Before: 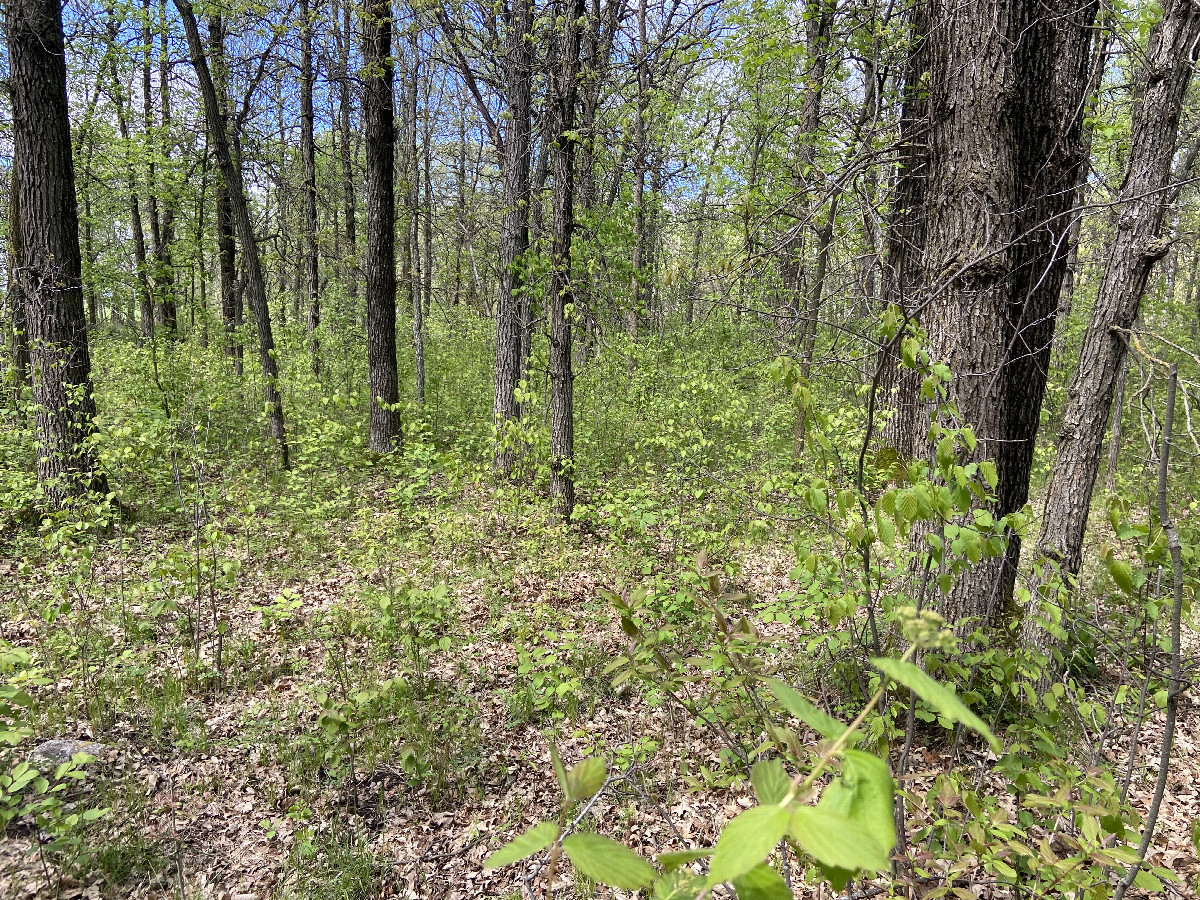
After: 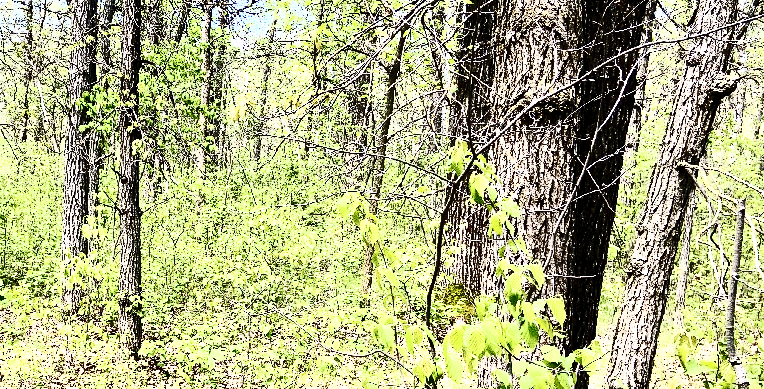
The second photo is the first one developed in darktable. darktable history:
base curve: curves: ch0 [(0, 0) (0.036, 0.037) (0.121, 0.228) (0.46, 0.76) (0.859, 0.983) (1, 1)], preserve colors none
contrast brightness saturation: contrast 0.93, brightness 0.2
crop: left 36.005%, top 18.293%, right 0.31%, bottom 38.444%
contrast equalizer: octaves 7, y [[0.524 ×6], [0.512 ×6], [0.379 ×6], [0 ×6], [0 ×6]]
